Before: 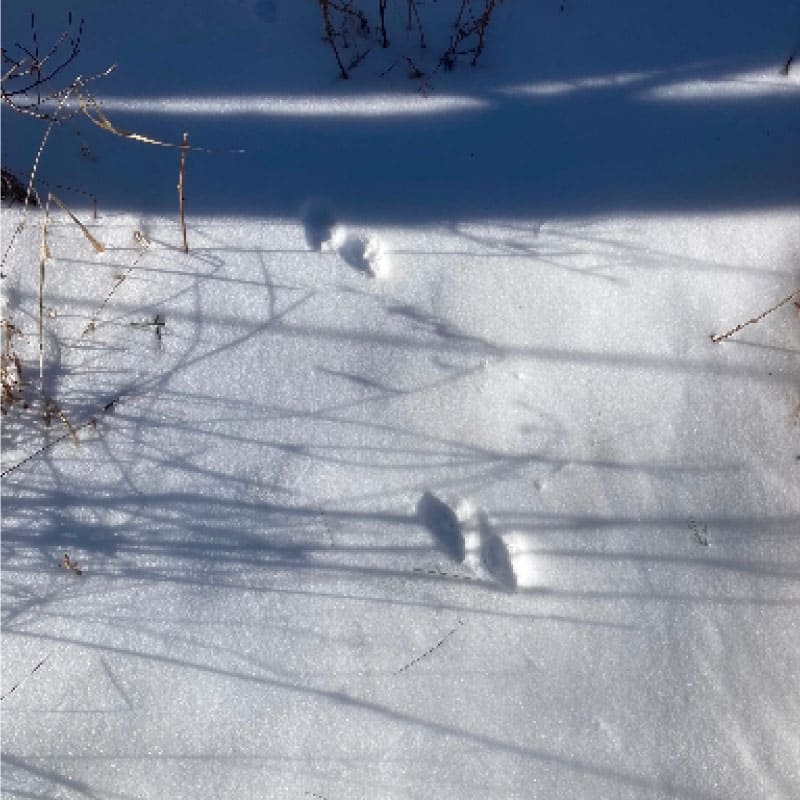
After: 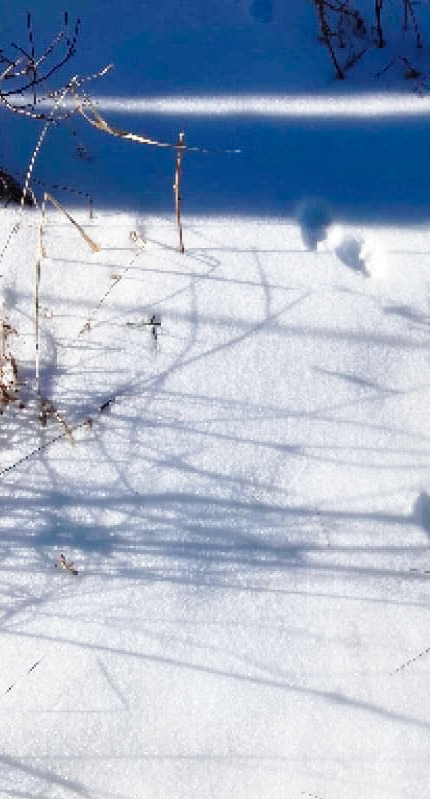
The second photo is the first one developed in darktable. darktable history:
base curve: curves: ch0 [(0, 0) (0.028, 0.03) (0.121, 0.232) (0.46, 0.748) (0.859, 0.968) (1, 1)], preserve colors none
crop: left 0.587%, right 45.588%, bottom 0.086%
